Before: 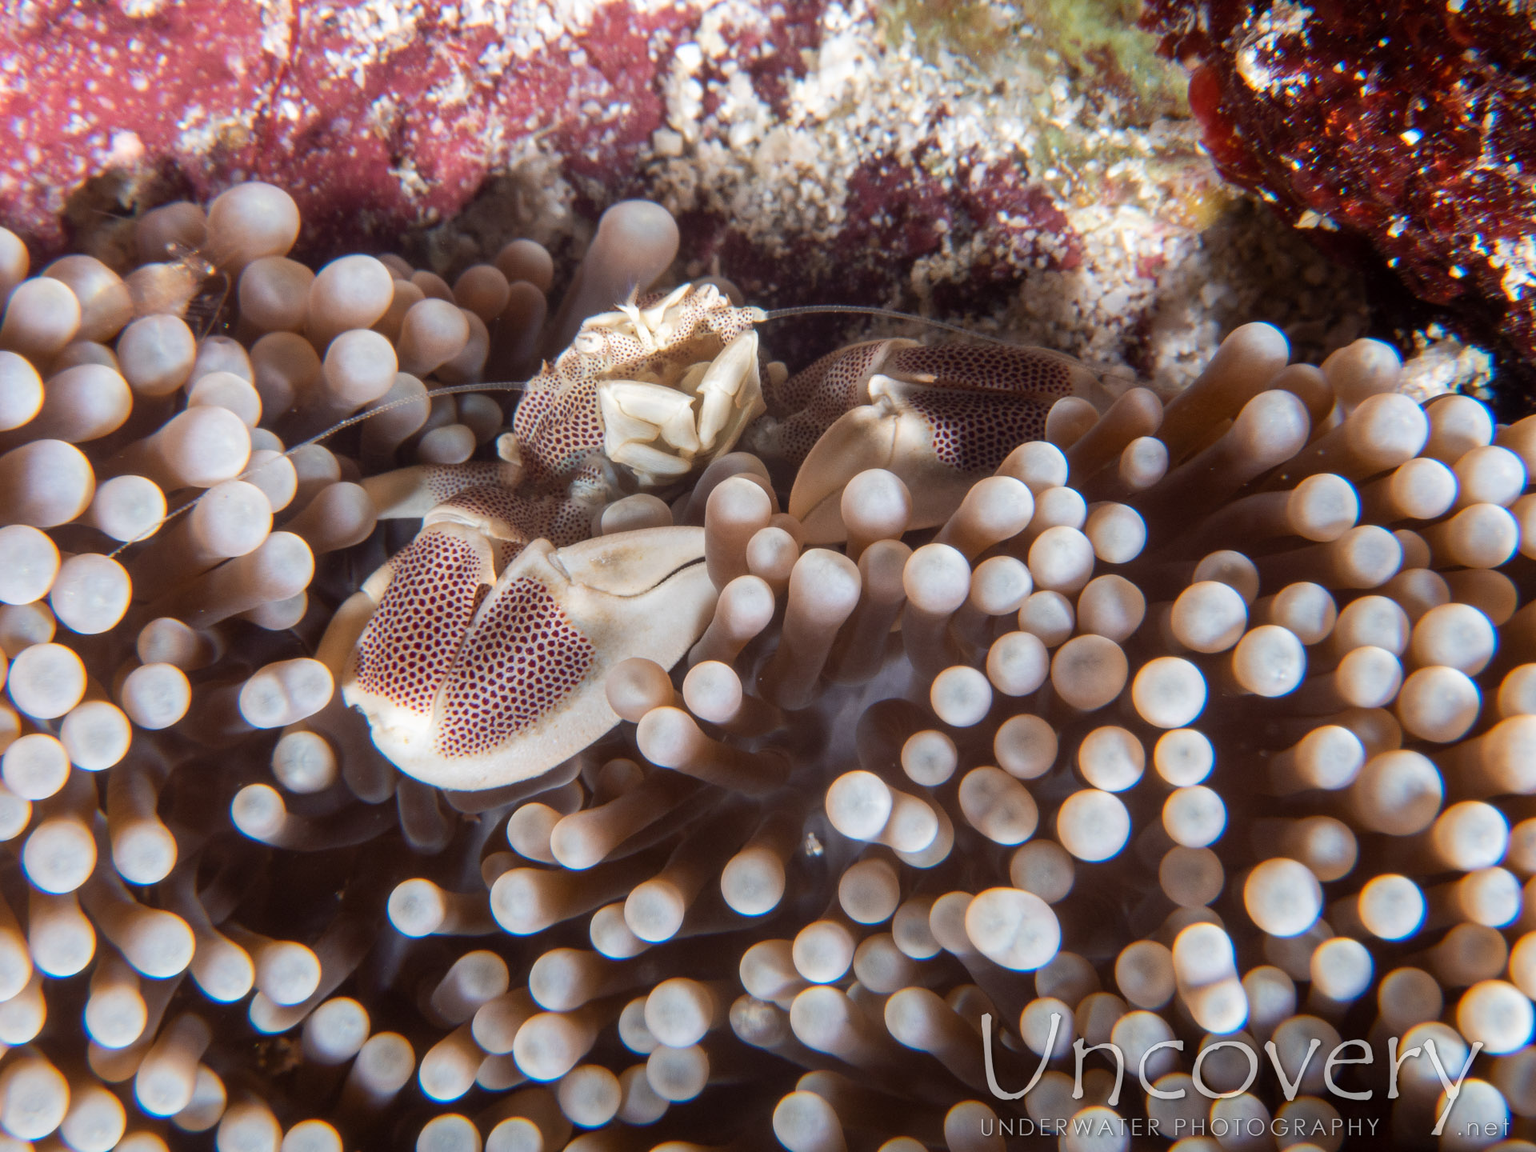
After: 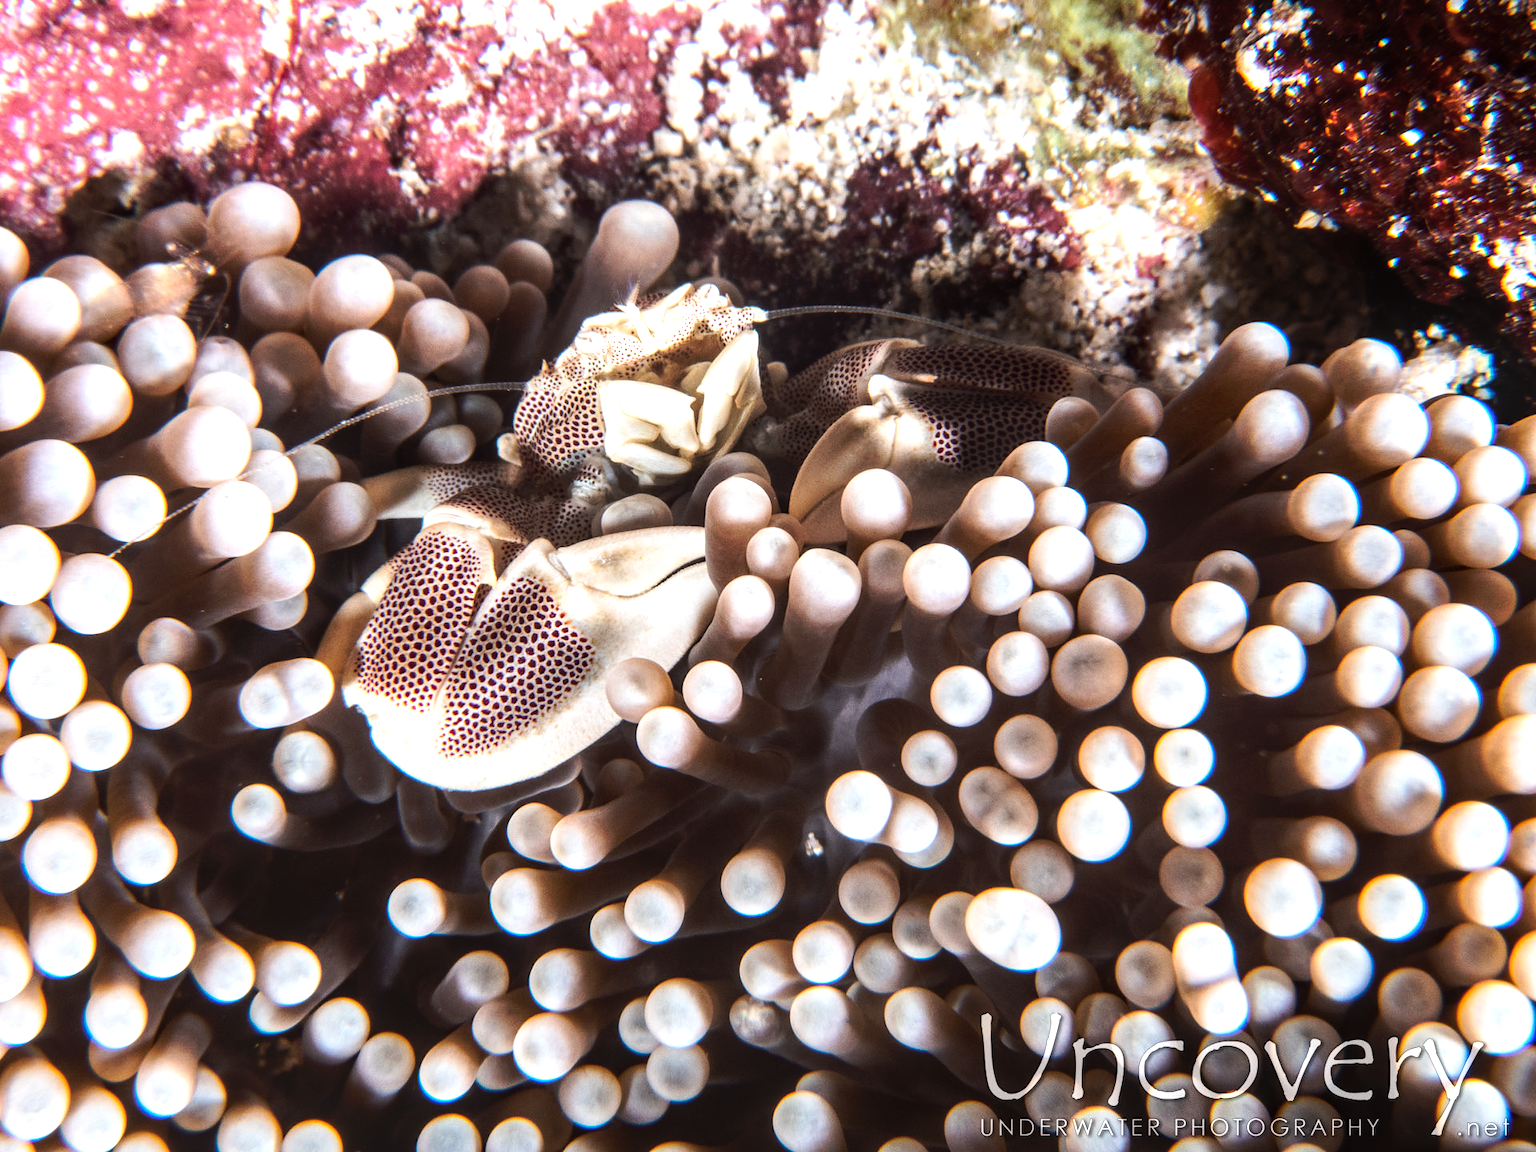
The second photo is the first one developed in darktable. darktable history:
local contrast: on, module defaults
tone equalizer: -8 EV -1.08 EV, -7 EV -1.01 EV, -6 EV -0.867 EV, -5 EV -0.578 EV, -3 EV 0.578 EV, -2 EV 0.867 EV, -1 EV 1.01 EV, +0 EV 1.08 EV, edges refinement/feathering 500, mask exposure compensation -1.57 EV, preserve details no
tone curve: curves: ch0 [(0, 0) (0.003, 0.003) (0.011, 0.01) (0.025, 0.023) (0.044, 0.041) (0.069, 0.064) (0.1, 0.092) (0.136, 0.125) (0.177, 0.163) (0.224, 0.207) (0.277, 0.255) (0.335, 0.309) (0.399, 0.375) (0.468, 0.459) (0.543, 0.548) (0.623, 0.629) (0.709, 0.716) (0.801, 0.808) (0.898, 0.911) (1, 1)], preserve colors none
